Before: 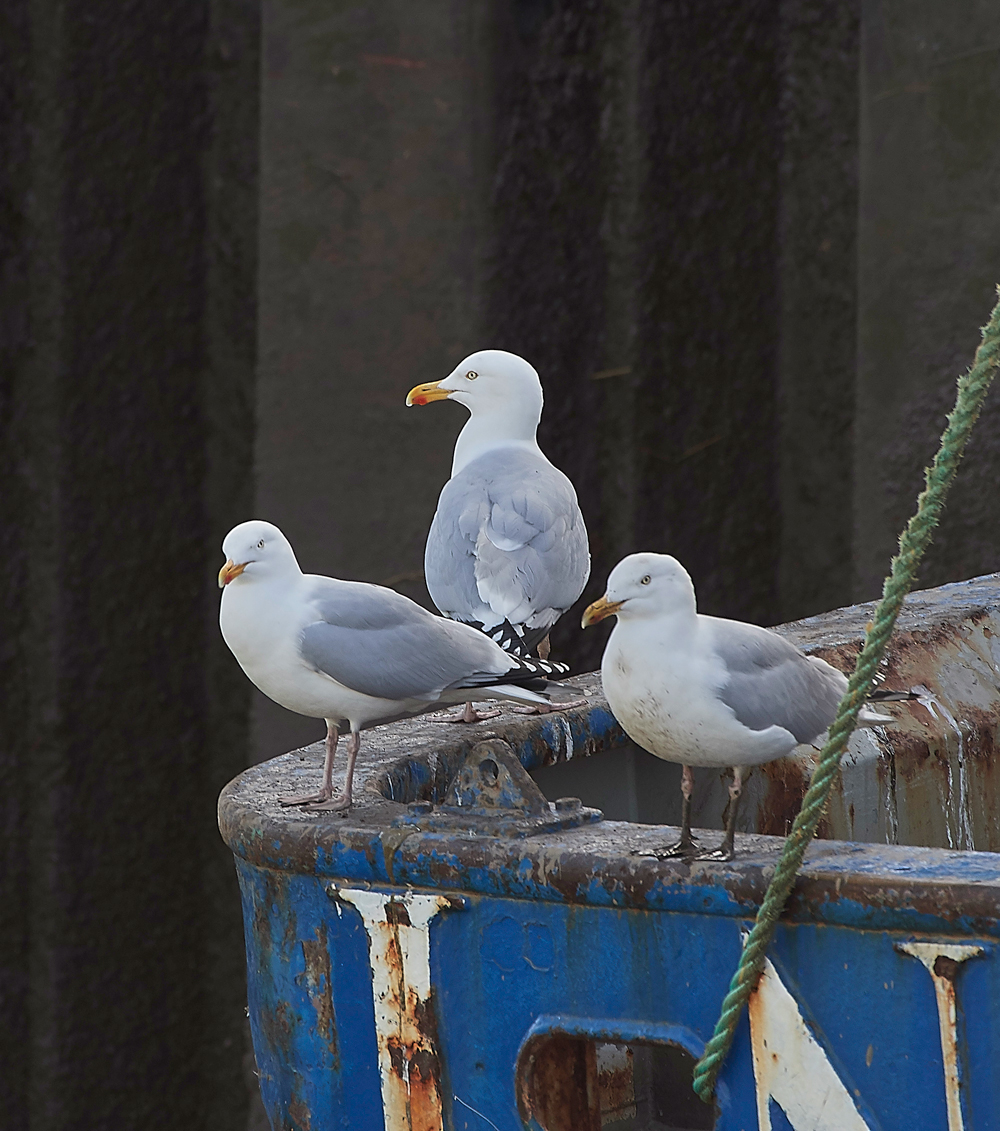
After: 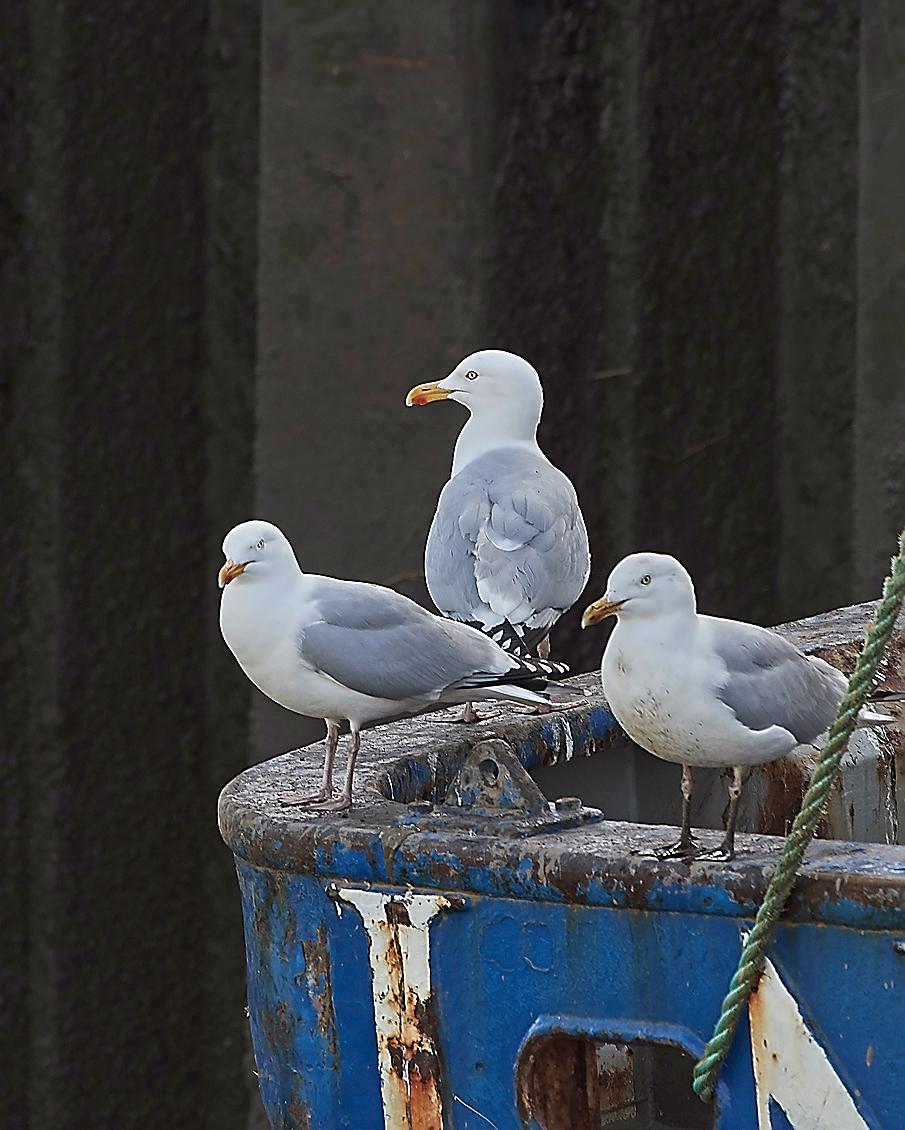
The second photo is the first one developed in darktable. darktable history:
crop: right 9.486%, bottom 0.018%
contrast equalizer: octaves 7, y [[0.5, 0.5, 0.544, 0.569, 0.5, 0.5], [0.5 ×6], [0.5 ×6], [0 ×6], [0 ×6]]
sharpen: radius 1.422, amount 1.24, threshold 0.729
